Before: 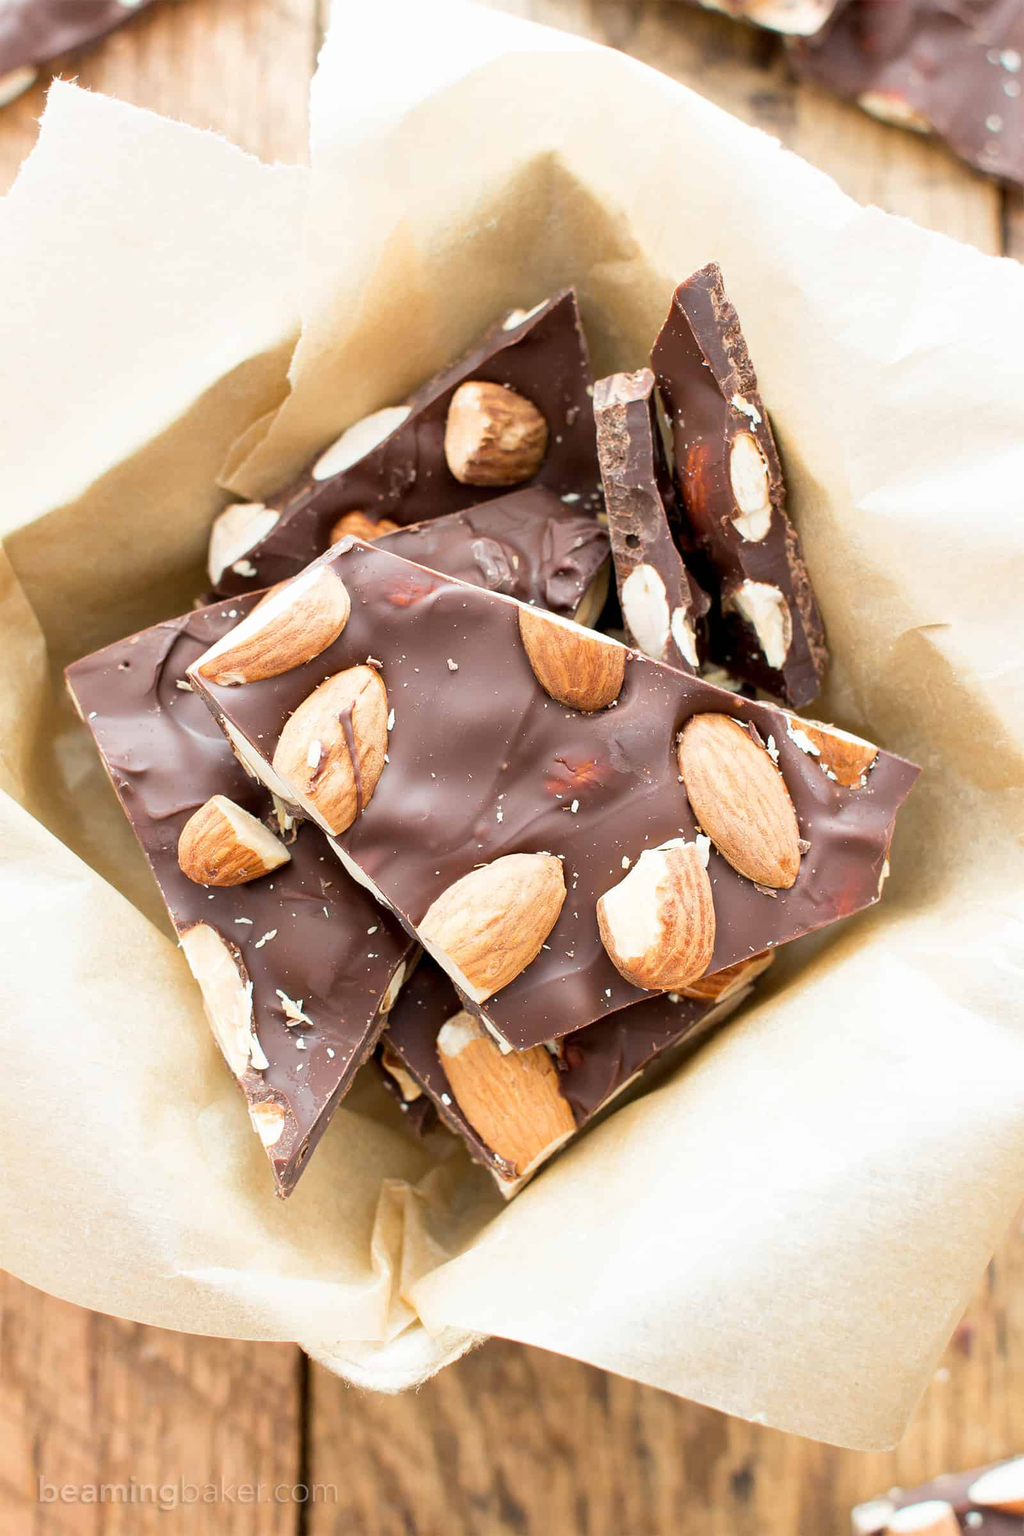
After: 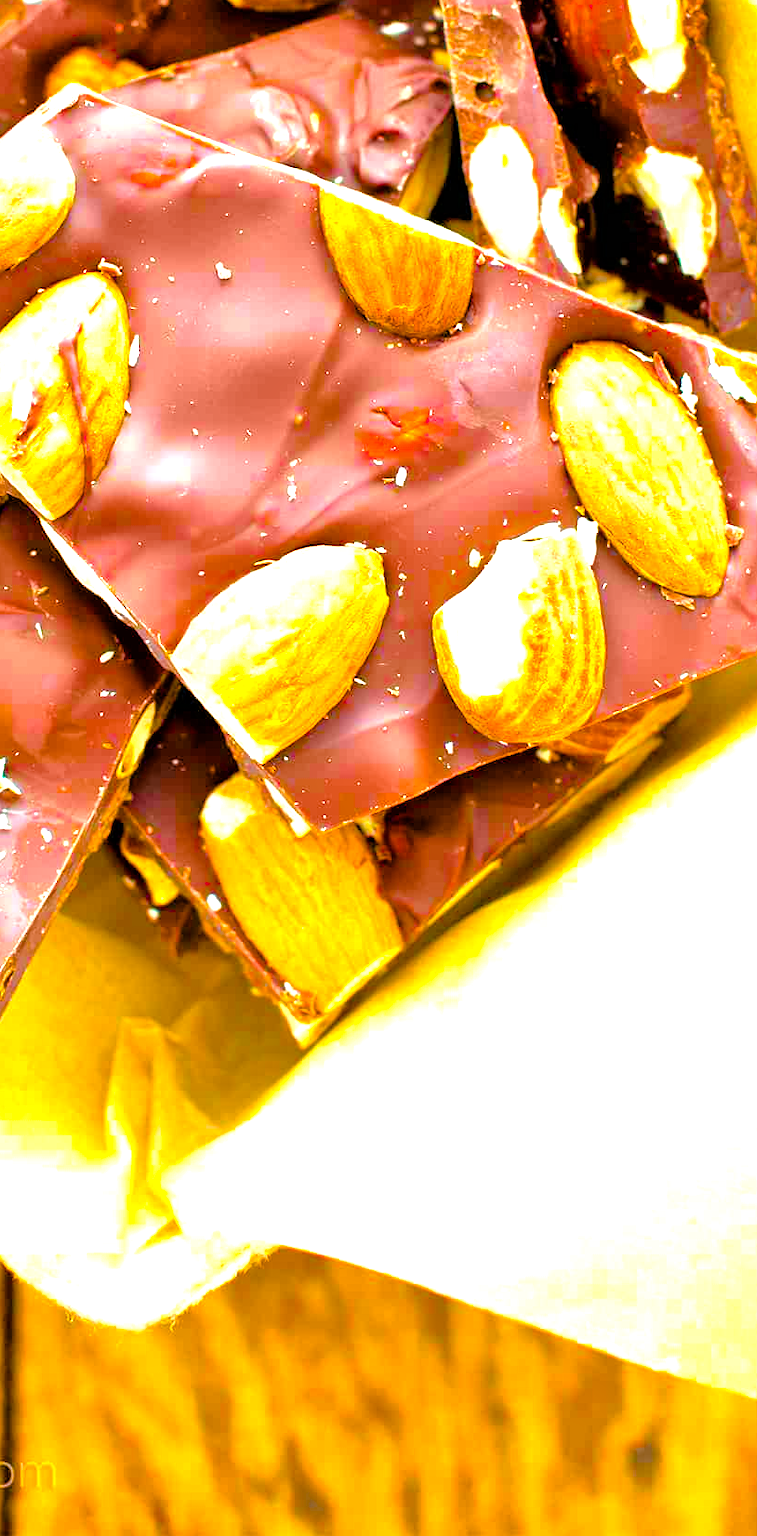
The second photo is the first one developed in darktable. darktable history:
tone equalizer: -7 EV 0.15 EV, -6 EV 0.6 EV, -5 EV 1.15 EV, -4 EV 1.33 EV, -3 EV 1.15 EV, -2 EV 0.6 EV, -1 EV 0.15 EV, mask exposure compensation -0.5 EV
color balance rgb: linear chroma grading › global chroma 20%, perceptual saturation grading › global saturation 65%, perceptual saturation grading › highlights 50%, perceptual saturation grading › shadows 30%, perceptual brilliance grading › global brilliance 12%, perceptual brilliance grading › highlights 15%, global vibrance 20%
crop and rotate: left 29.237%, top 31.152%, right 19.807%
